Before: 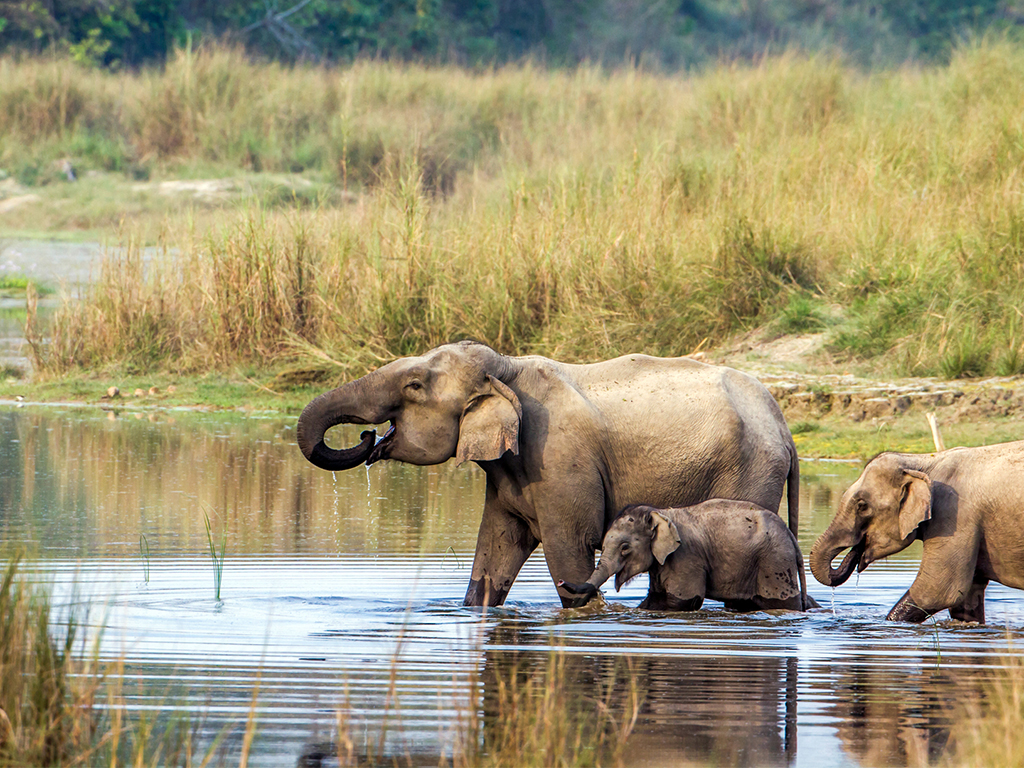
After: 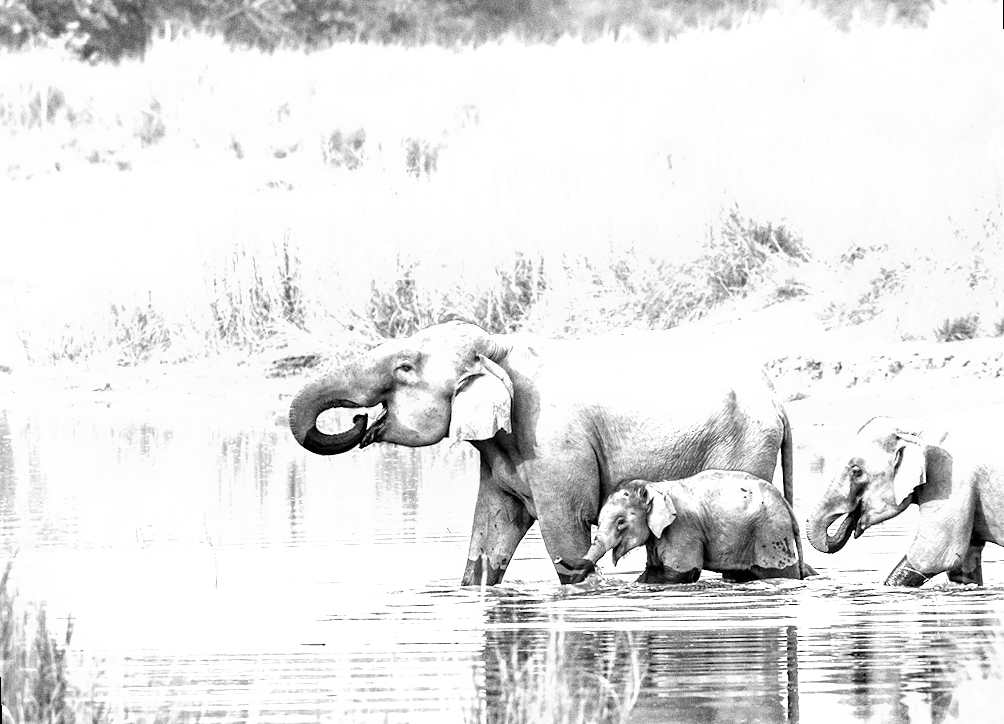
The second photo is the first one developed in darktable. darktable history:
exposure: exposure 2 EV, compensate highlight preservation false
monochrome: on, module defaults
rotate and perspective: rotation -2°, crop left 0.022, crop right 0.978, crop top 0.049, crop bottom 0.951
velvia: on, module defaults
grain: coarseness 0.09 ISO, strength 40%
